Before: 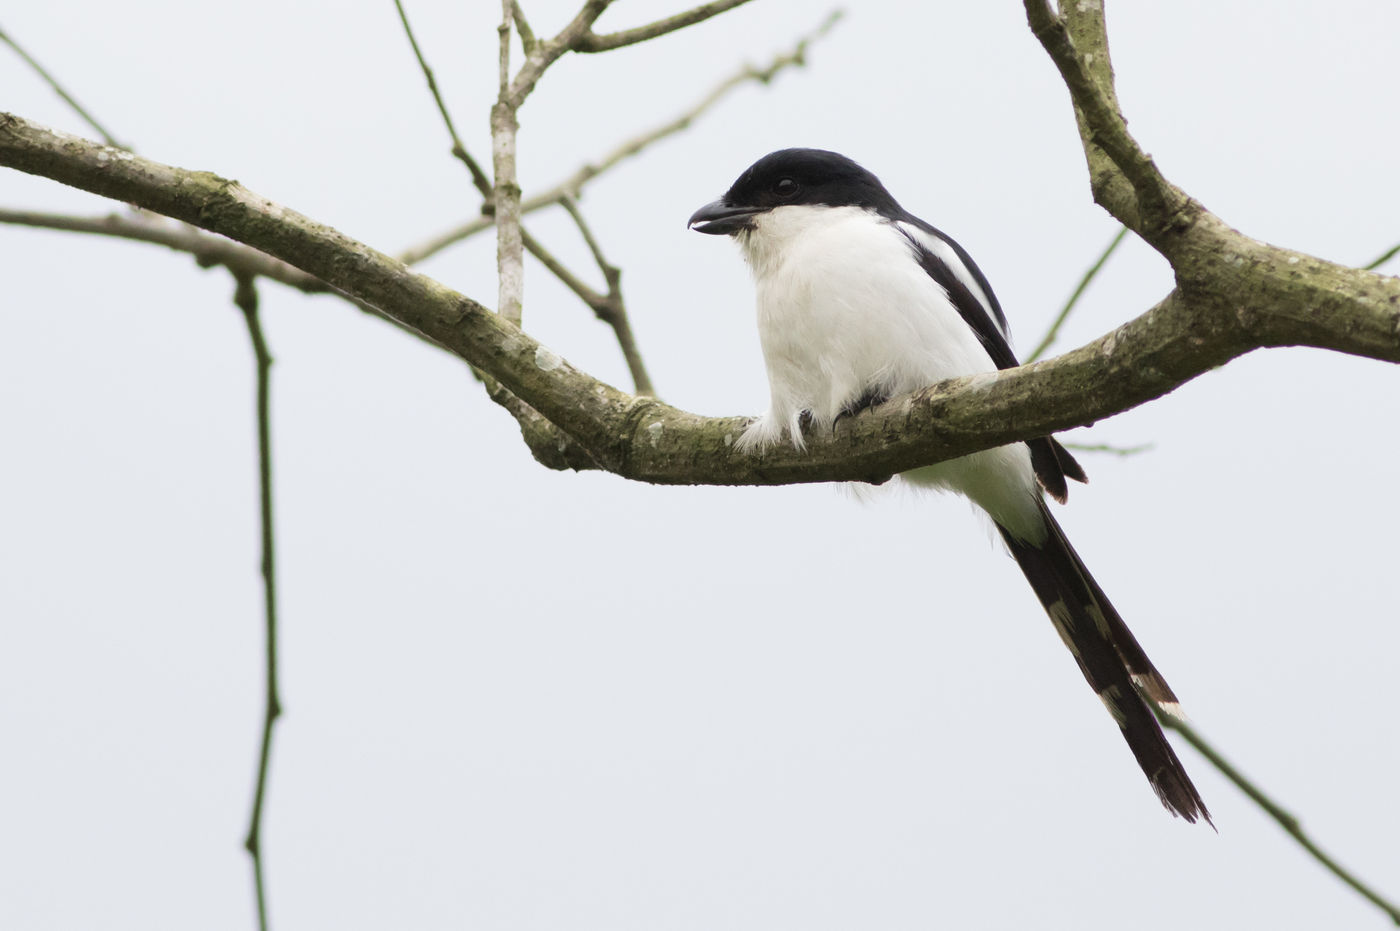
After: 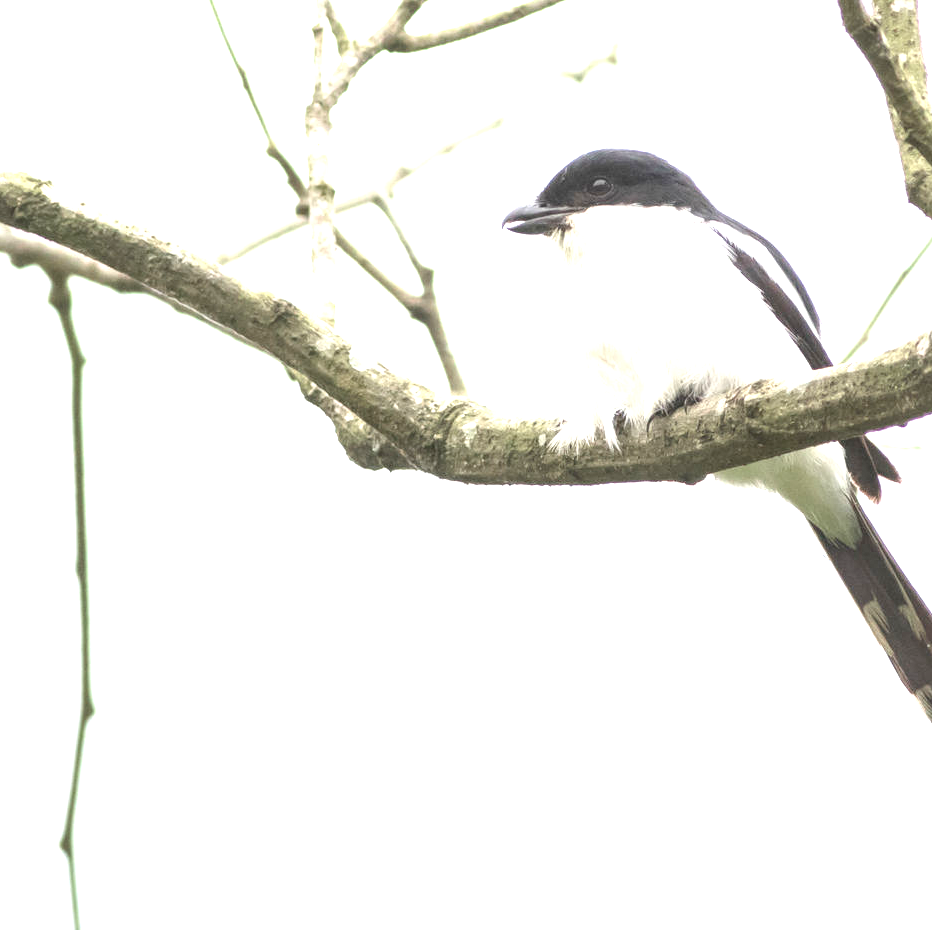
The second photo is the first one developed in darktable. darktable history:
local contrast: on, module defaults
exposure: black level correction 0, exposure 1.408 EV, compensate highlight preservation false
color zones: curves: ch0 [(0, 0.5) (0.143, 0.5) (0.286, 0.5) (0.429, 0.504) (0.571, 0.5) (0.714, 0.509) (0.857, 0.5) (1, 0.5)]; ch1 [(0, 0.425) (0.143, 0.425) (0.286, 0.375) (0.429, 0.405) (0.571, 0.5) (0.714, 0.47) (0.857, 0.425) (1, 0.435)]; ch2 [(0, 0.5) (0.143, 0.5) (0.286, 0.5) (0.429, 0.517) (0.571, 0.5) (0.714, 0.51) (0.857, 0.5) (1, 0.5)]
crop and rotate: left 13.346%, right 20.022%
levels: levels [0, 0.478, 1]
